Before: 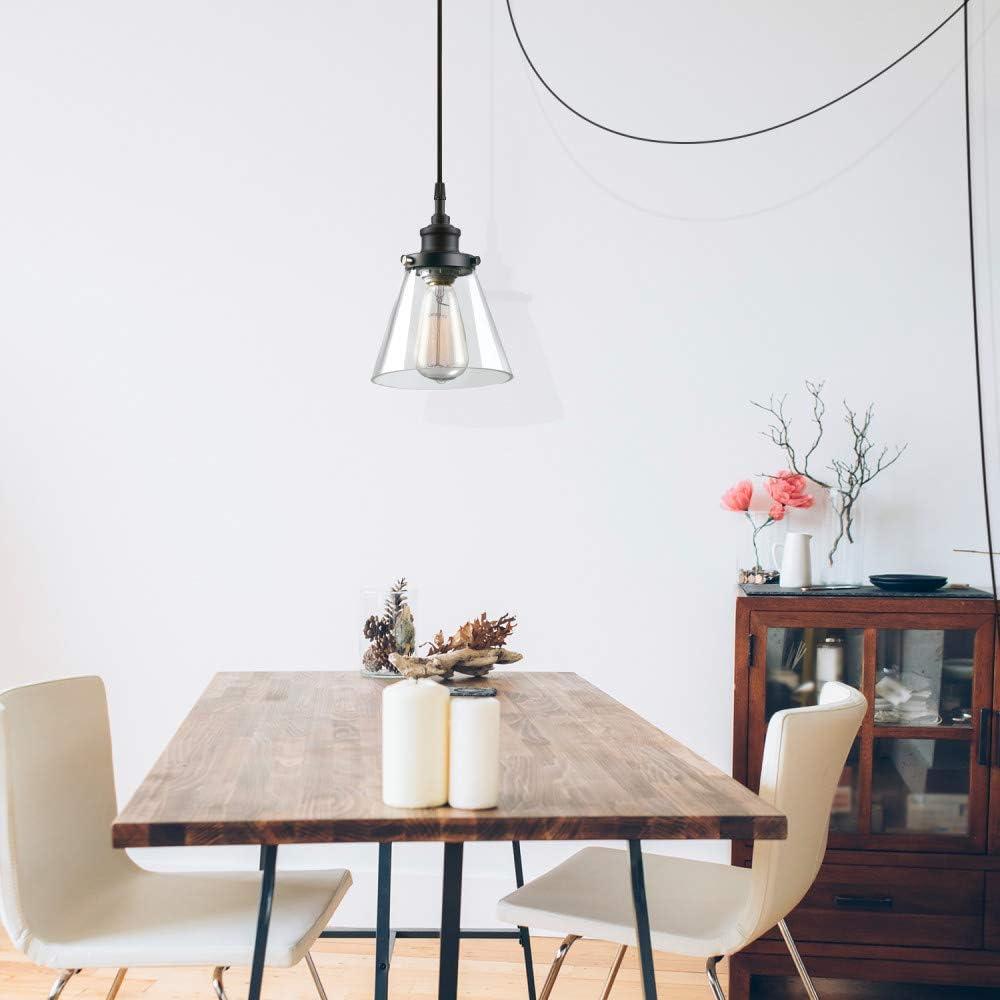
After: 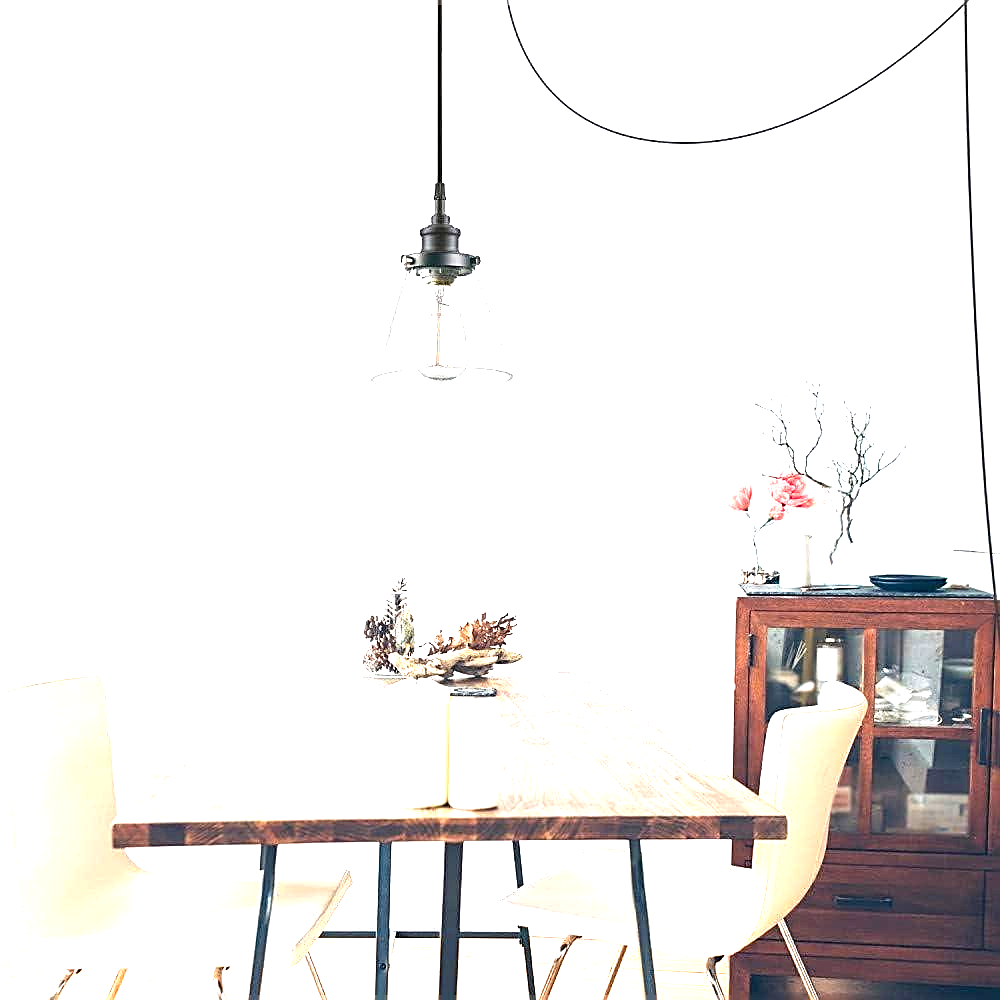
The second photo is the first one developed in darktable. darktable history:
exposure: black level correction 0, exposure 1.49 EV, compensate highlight preservation false
sharpen: amount 0.894
